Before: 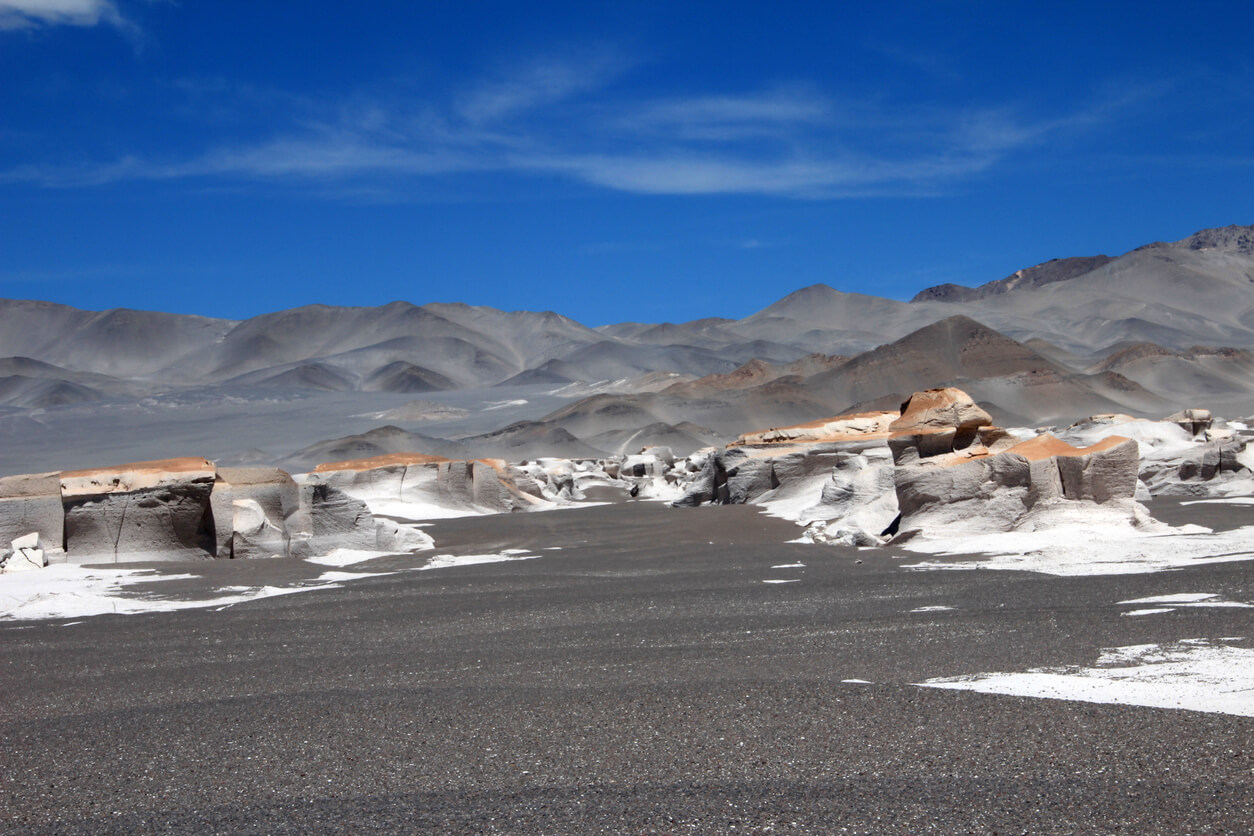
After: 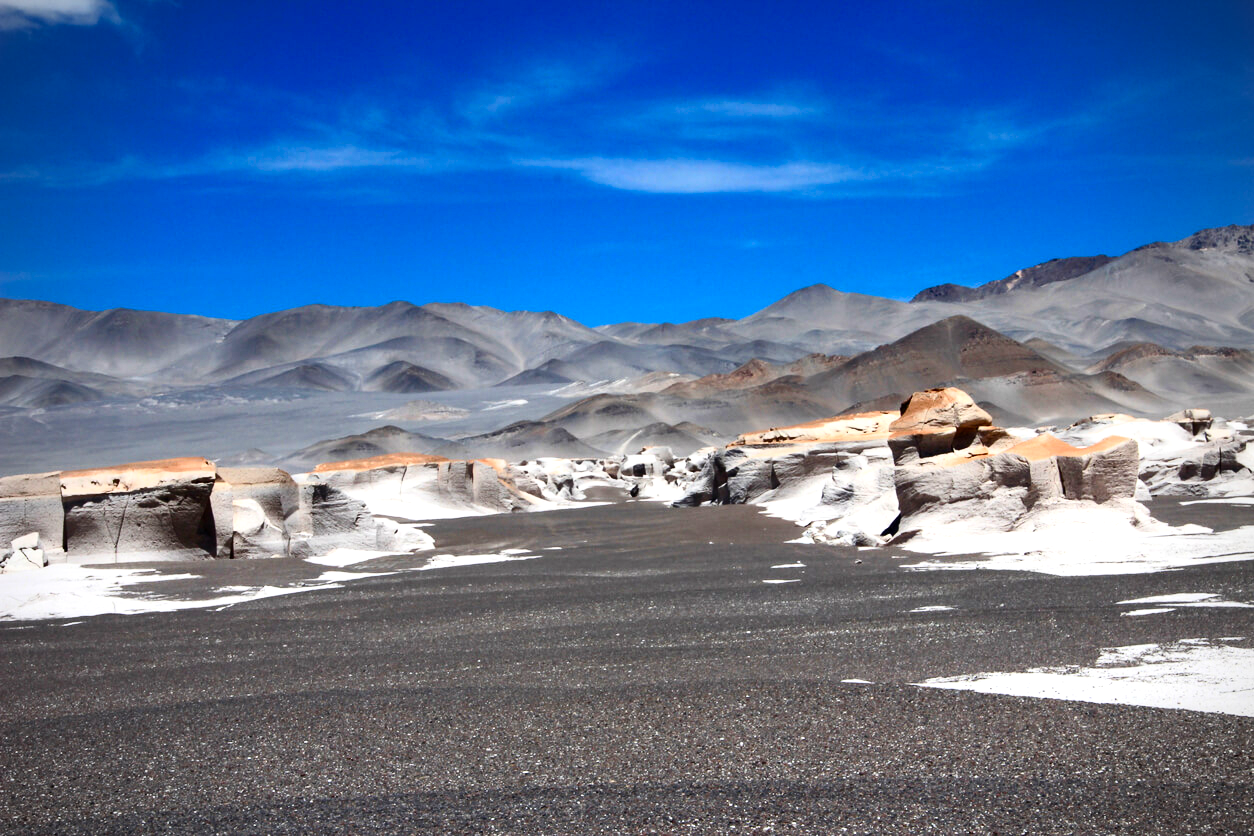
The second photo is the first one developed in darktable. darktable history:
color balance rgb: shadows lift › luminance -20%, power › hue 72.24°, highlights gain › luminance 15%, global offset › hue 171.6°, perceptual saturation grading › highlights -30%, perceptual saturation grading › shadows 20%, global vibrance 30%, contrast 10%
vignetting: fall-off radius 60.92%
contrast brightness saturation: contrast 0.23, brightness 0.1, saturation 0.29
